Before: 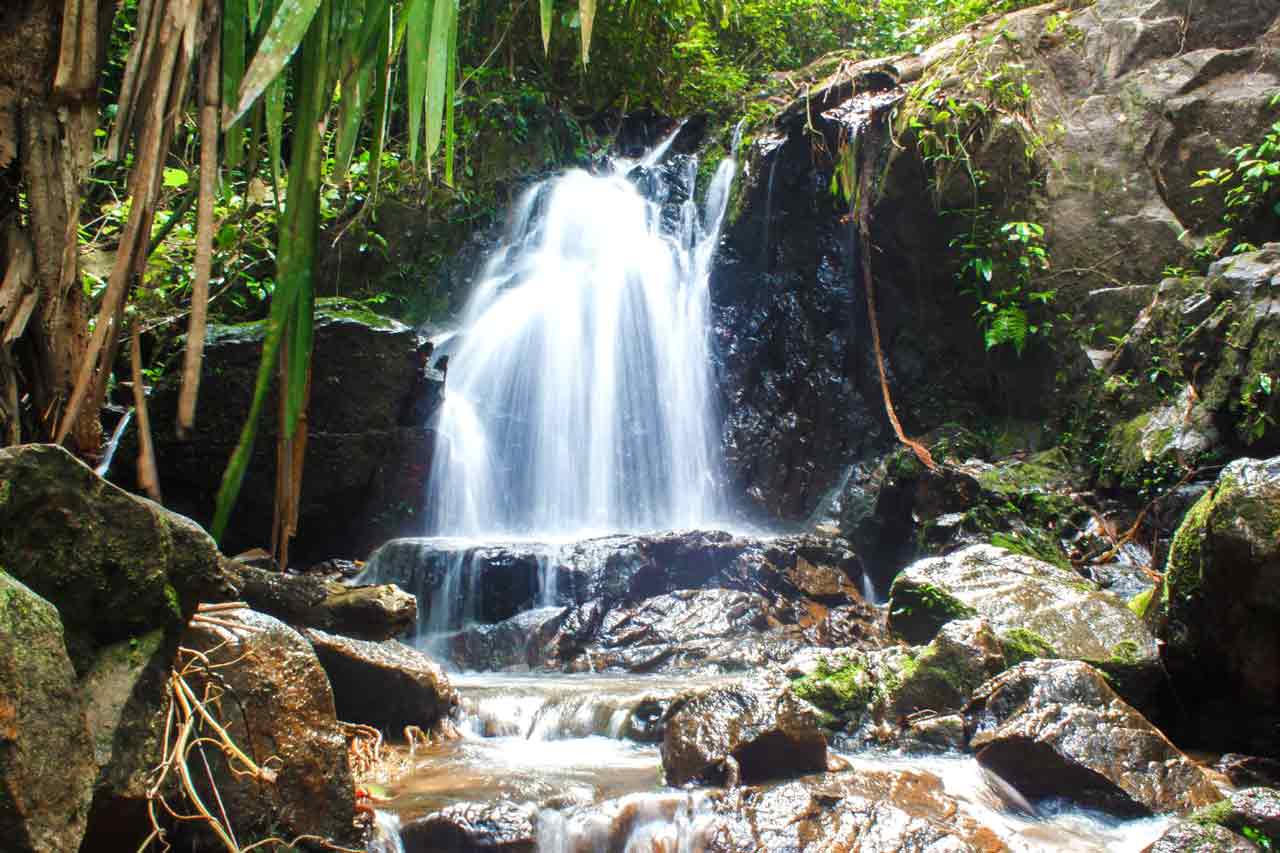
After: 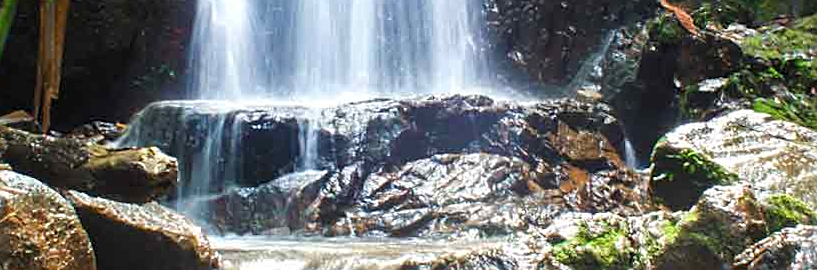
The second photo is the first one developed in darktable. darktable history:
rotate and perspective: rotation 0.192°, lens shift (horizontal) -0.015, crop left 0.005, crop right 0.996, crop top 0.006, crop bottom 0.99
sharpen: on, module defaults
crop: left 18.091%, top 51.13%, right 17.525%, bottom 16.85%
